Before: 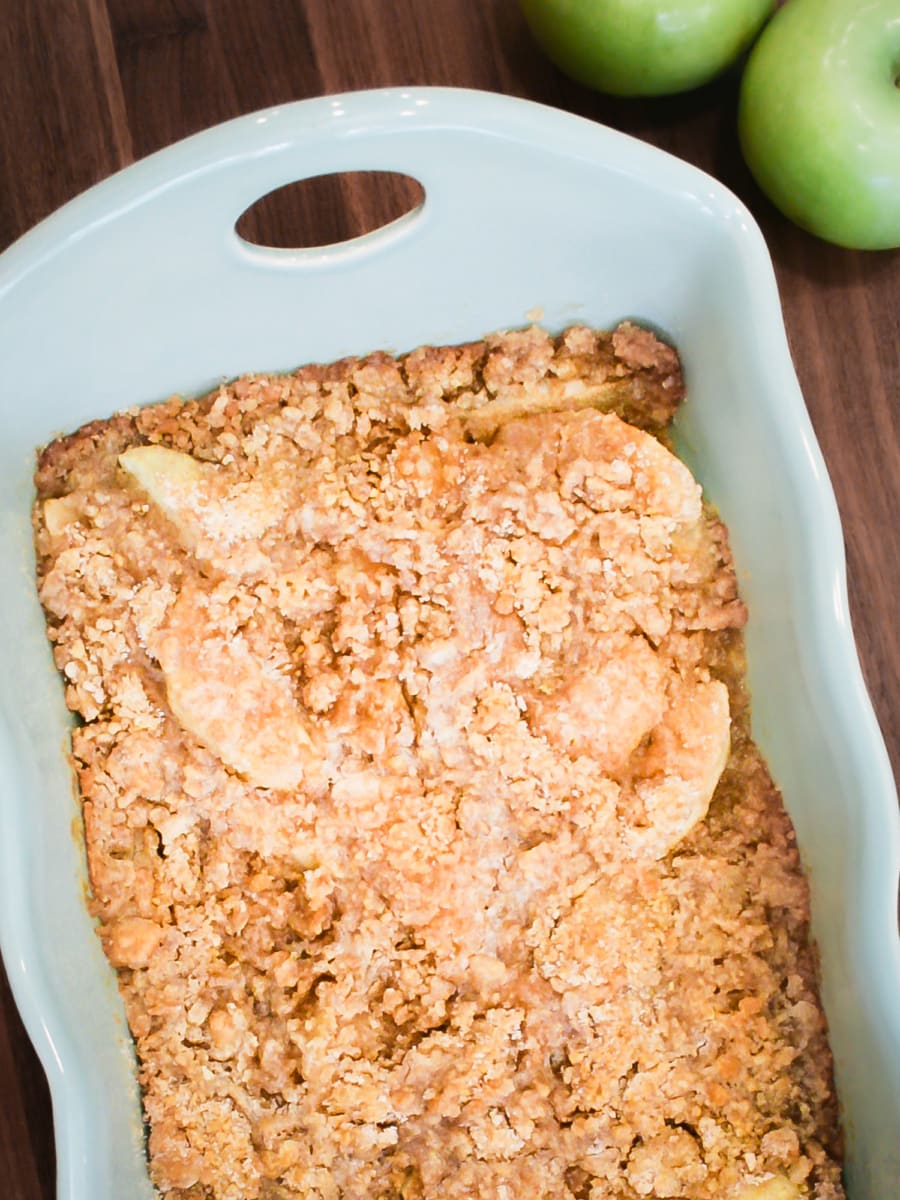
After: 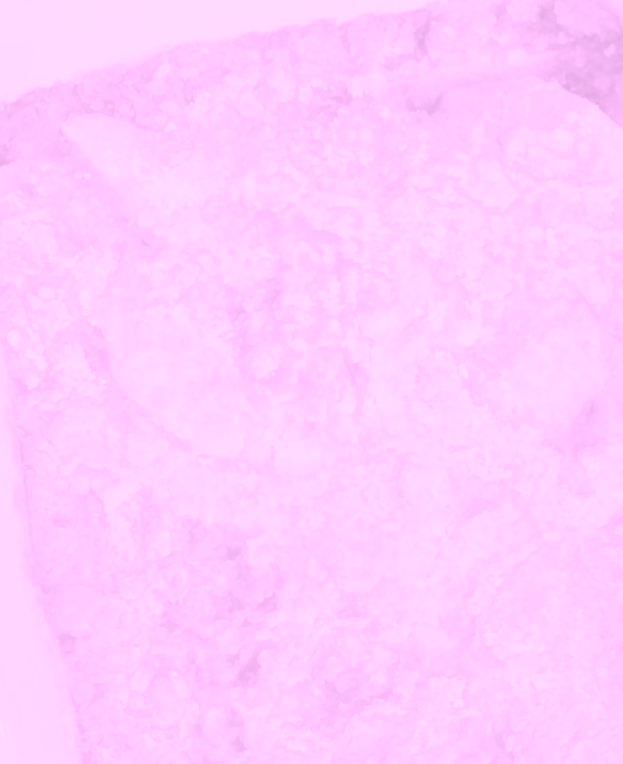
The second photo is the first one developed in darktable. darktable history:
contrast brightness saturation: saturation 0.5
color balance rgb: perceptual saturation grading › global saturation 25%, perceptual brilliance grading › mid-tones 10%, perceptual brilliance grading › shadows 15%, global vibrance 20%
color zones: curves: ch0 [(0, 0.487) (0.241, 0.395) (0.434, 0.373) (0.658, 0.412) (0.838, 0.487)]; ch1 [(0, 0) (0.053, 0.053) (0.211, 0.202) (0.579, 0.259) (0.781, 0.241)]
haze removal: strength -0.9, distance 0.225, compatibility mode true, adaptive false
colorize: hue 331.2°, saturation 69%, source mix 30.28%, lightness 69.02%, version 1
crop: left 6.488%, top 27.668%, right 24.183%, bottom 8.656%
